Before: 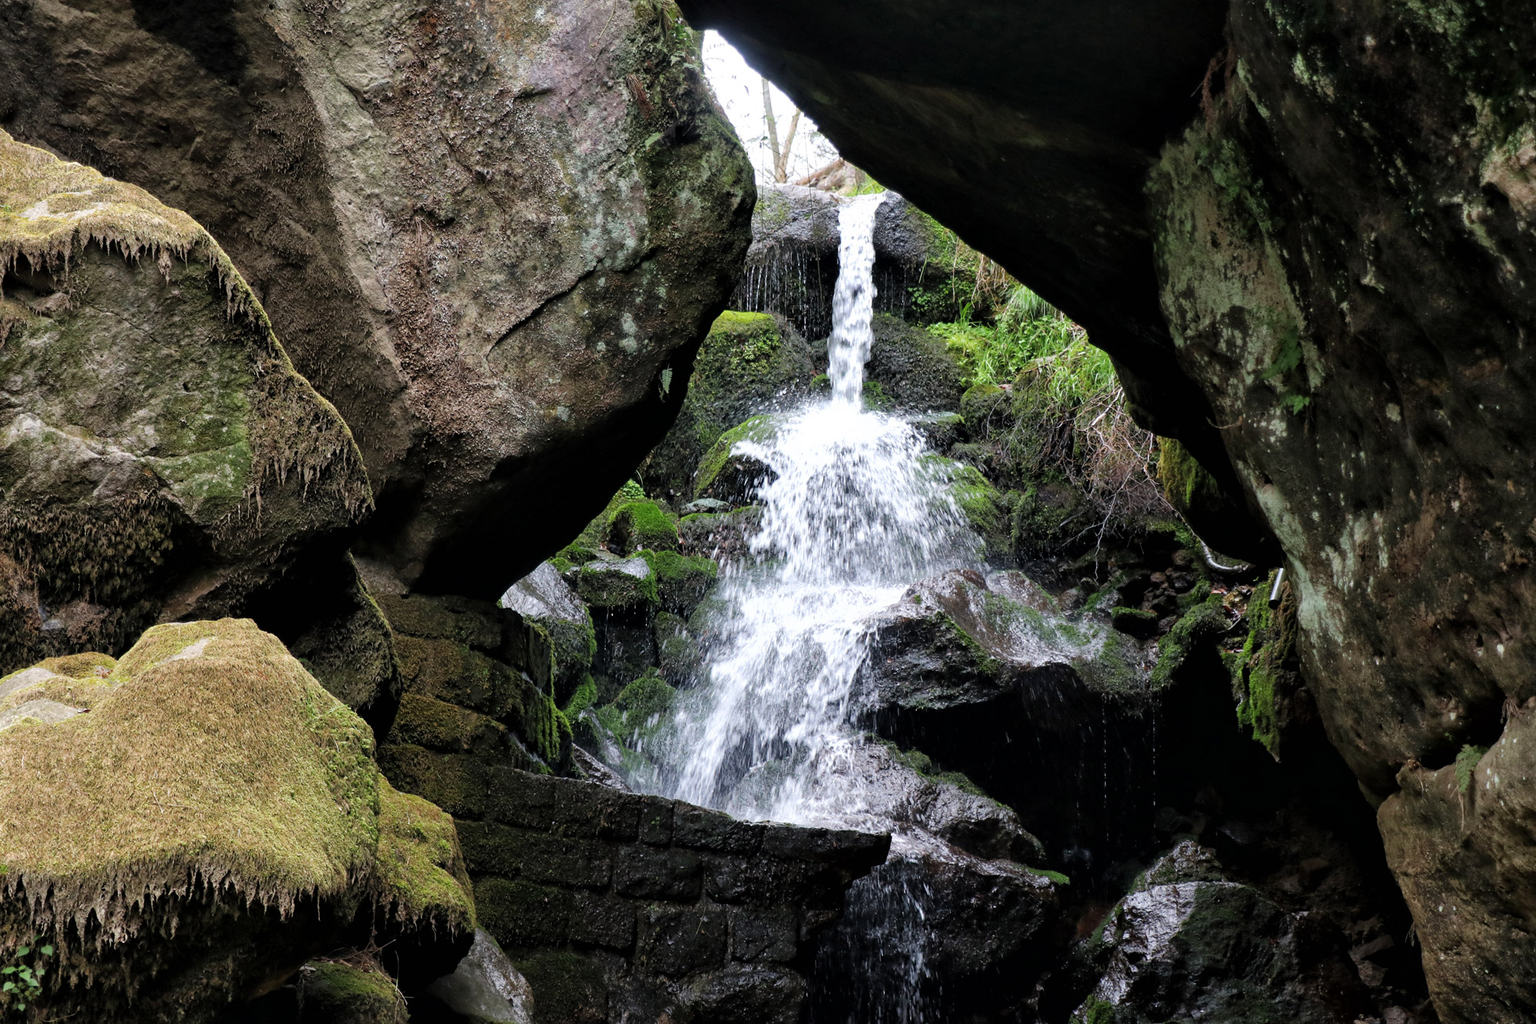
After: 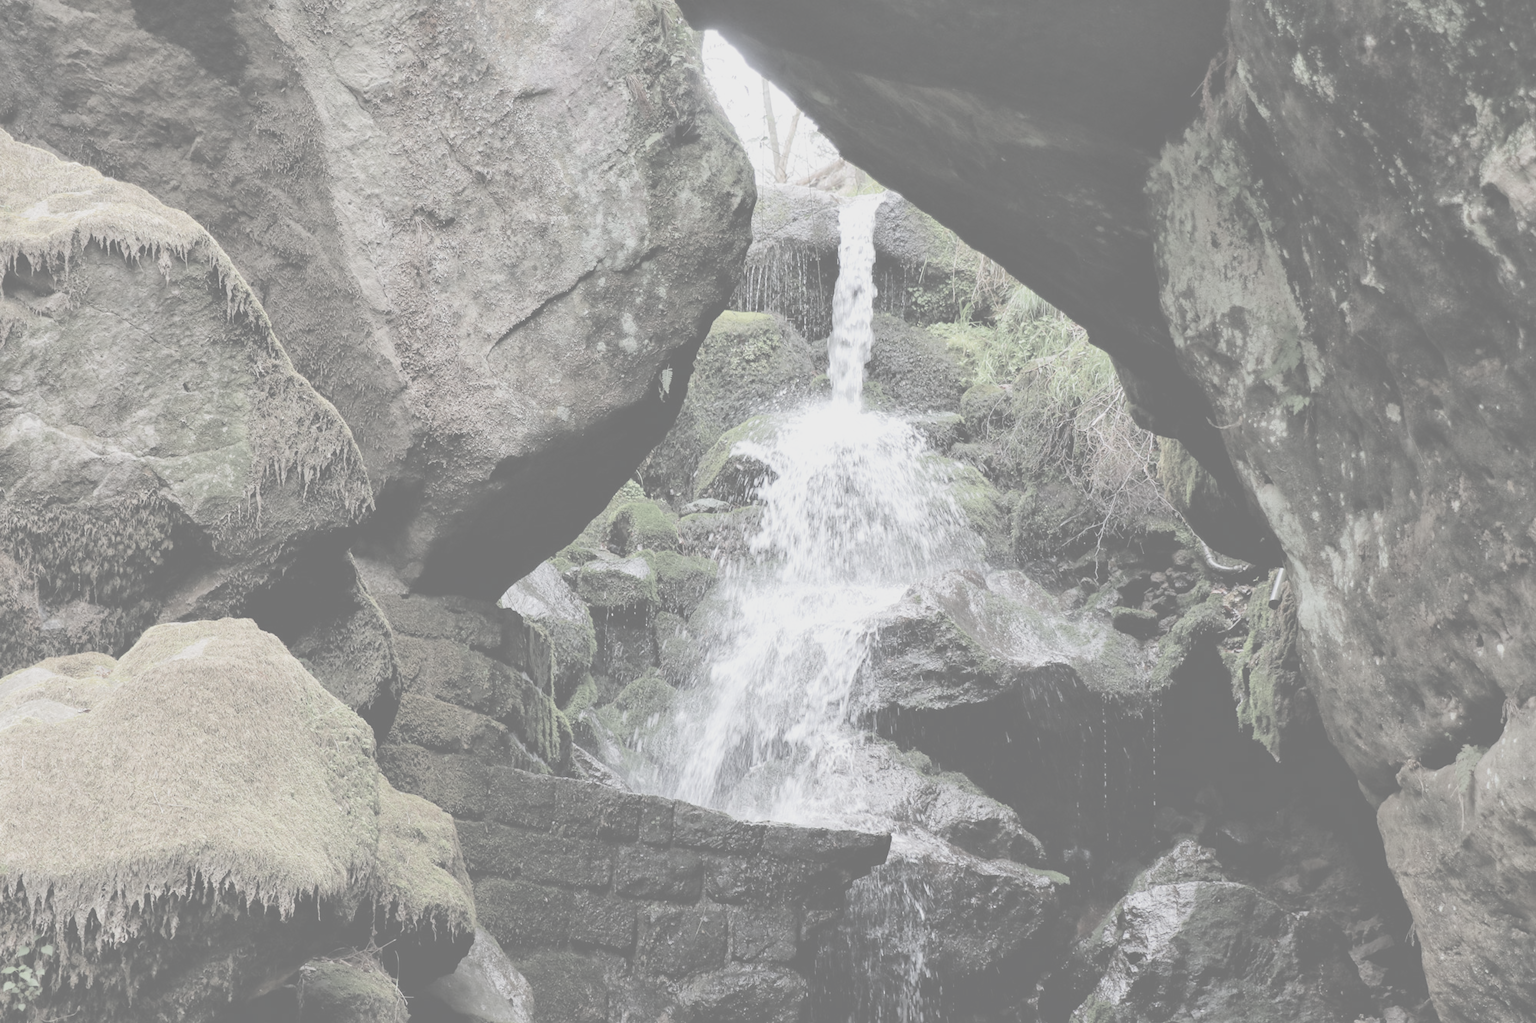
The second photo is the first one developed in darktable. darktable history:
contrast brightness saturation: contrast -0.328, brightness 0.746, saturation -0.789
